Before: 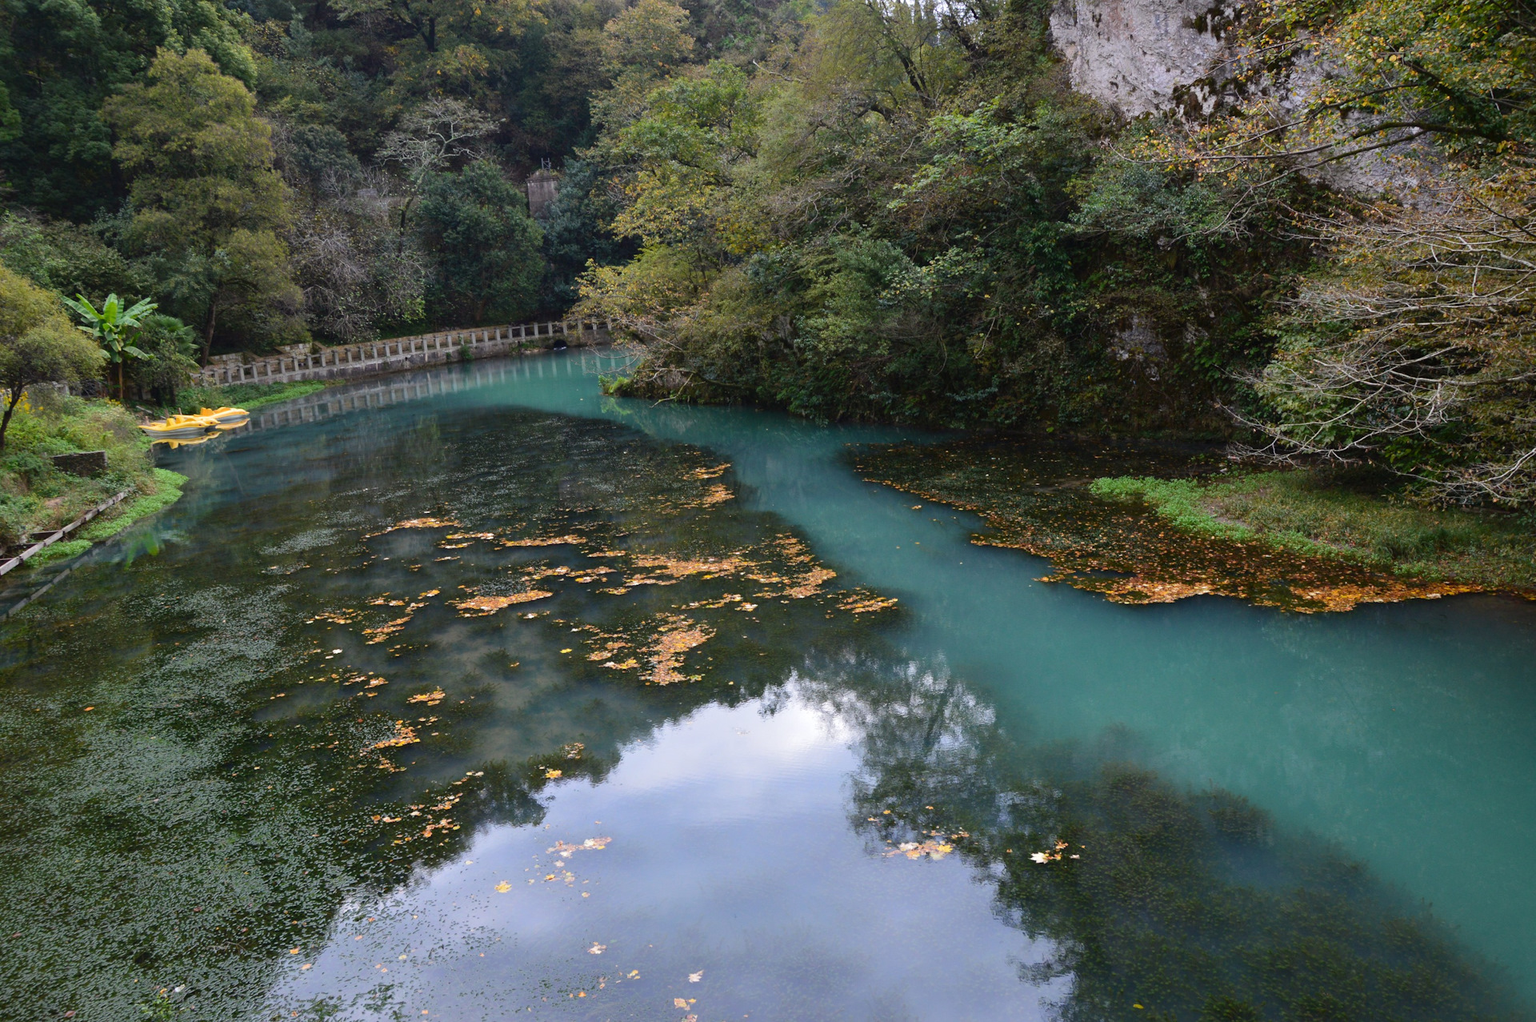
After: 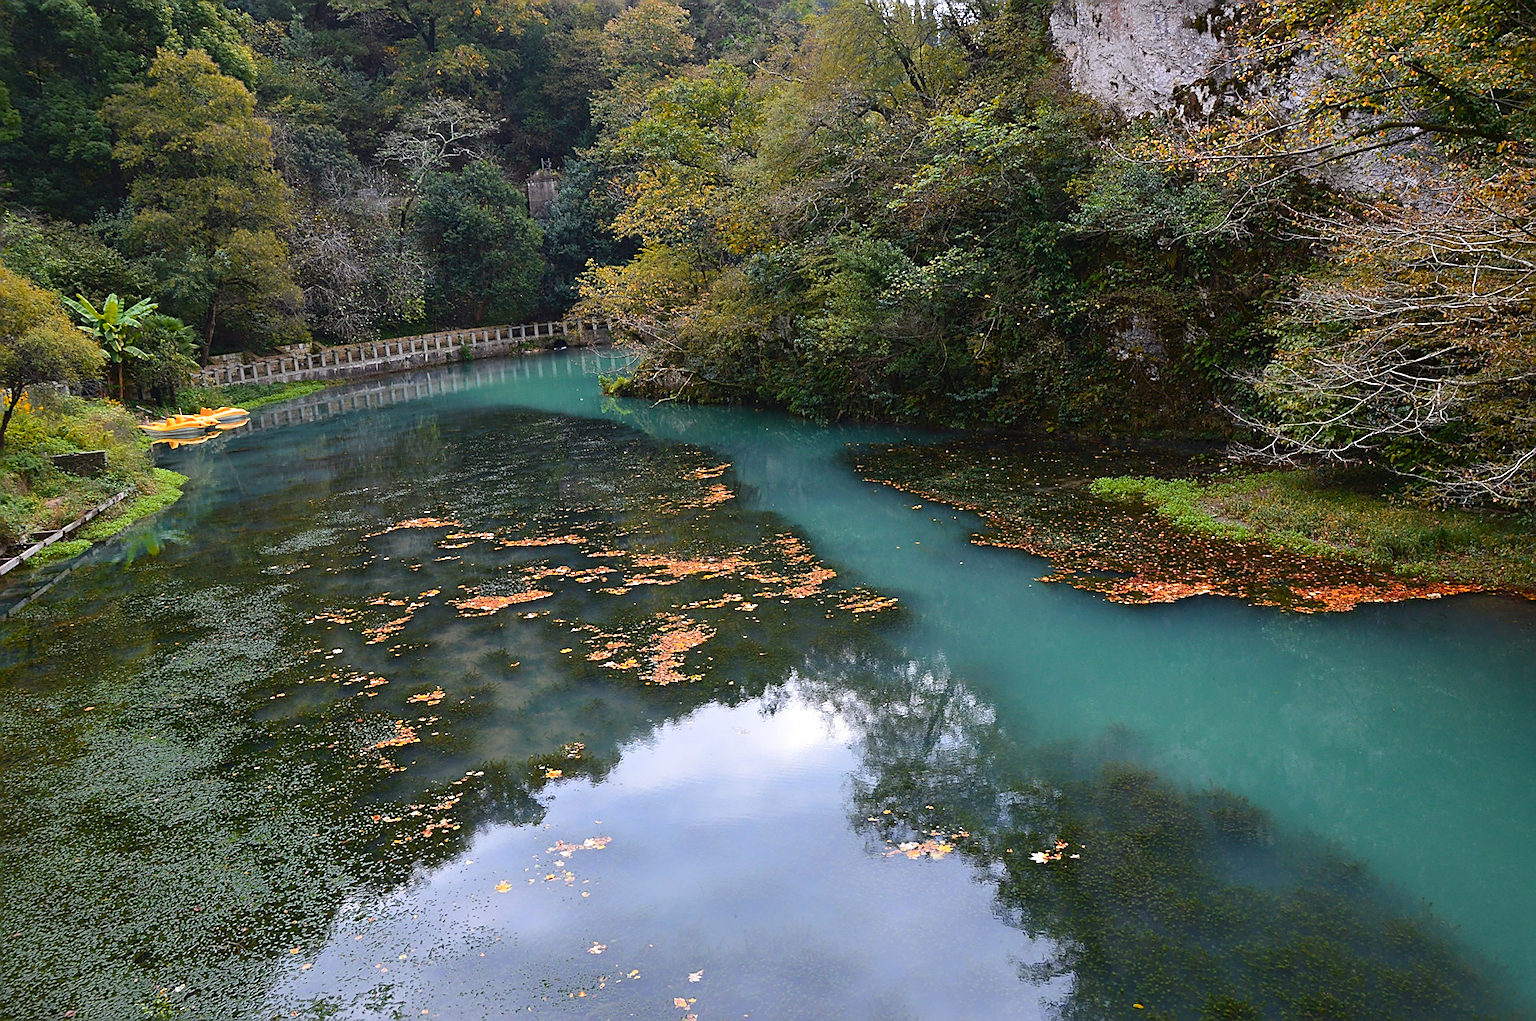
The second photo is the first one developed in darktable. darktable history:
sharpen: radius 1.428, amount 1.247, threshold 0.8
exposure: exposure 0.176 EV, compensate highlight preservation false
color zones: curves: ch1 [(0.24, 0.634) (0.75, 0.5)]; ch2 [(0.253, 0.437) (0.745, 0.491)]
